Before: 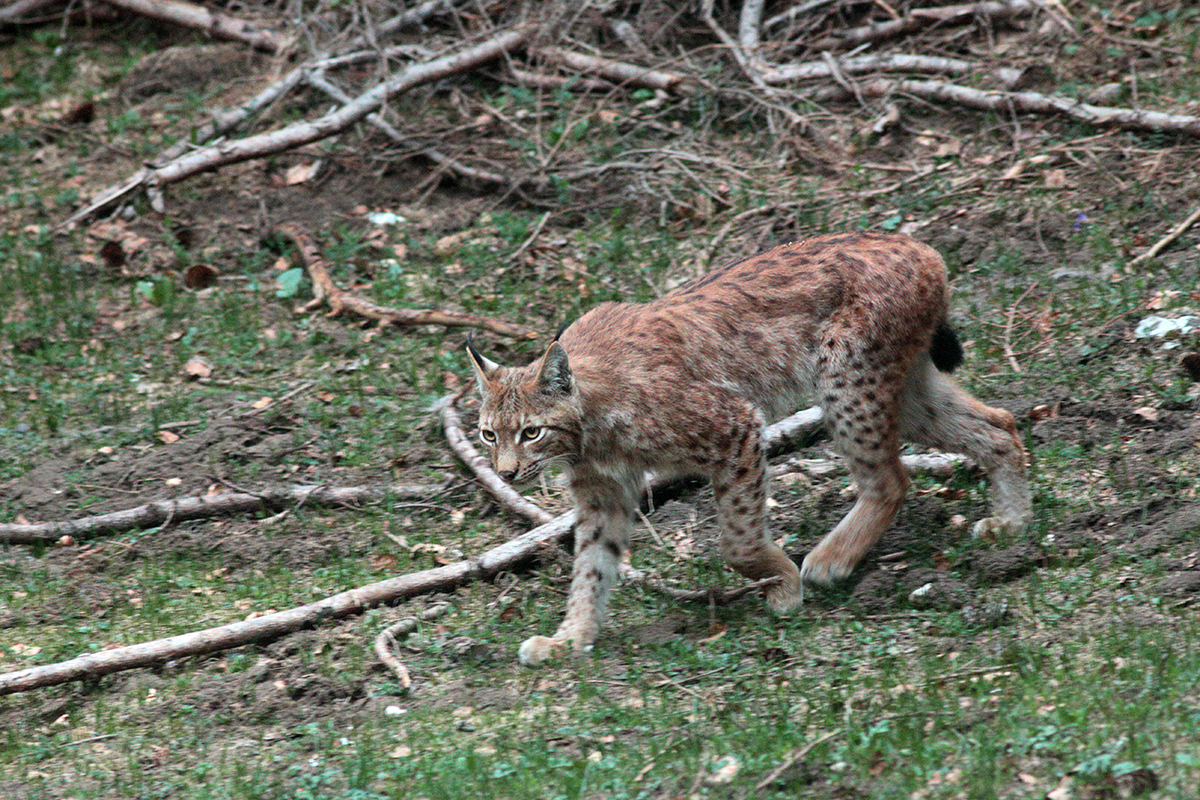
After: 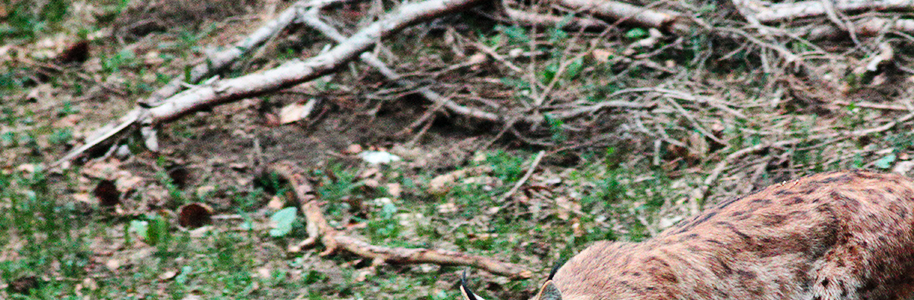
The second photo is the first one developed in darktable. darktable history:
base curve: curves: ch0 [(0, 0) (0.032, 0.025) (0.121, 0.166) (0.206, 0.329) (0.605, 0.79) (1, 1)], preserve colors none
crop: left 0.543%, top 7.651%, right 23.236%, bottom 54.84%
